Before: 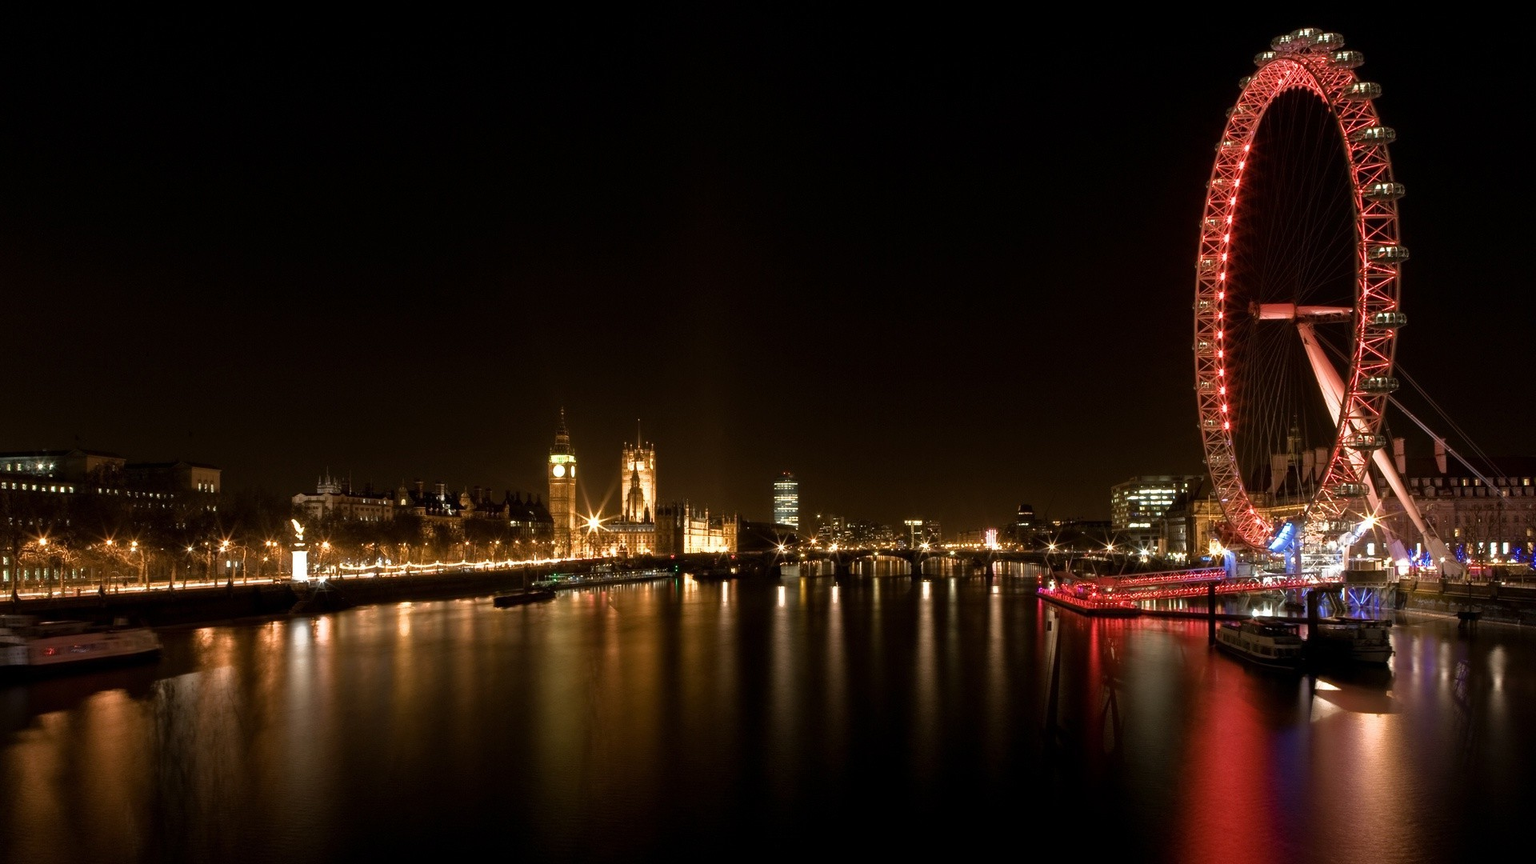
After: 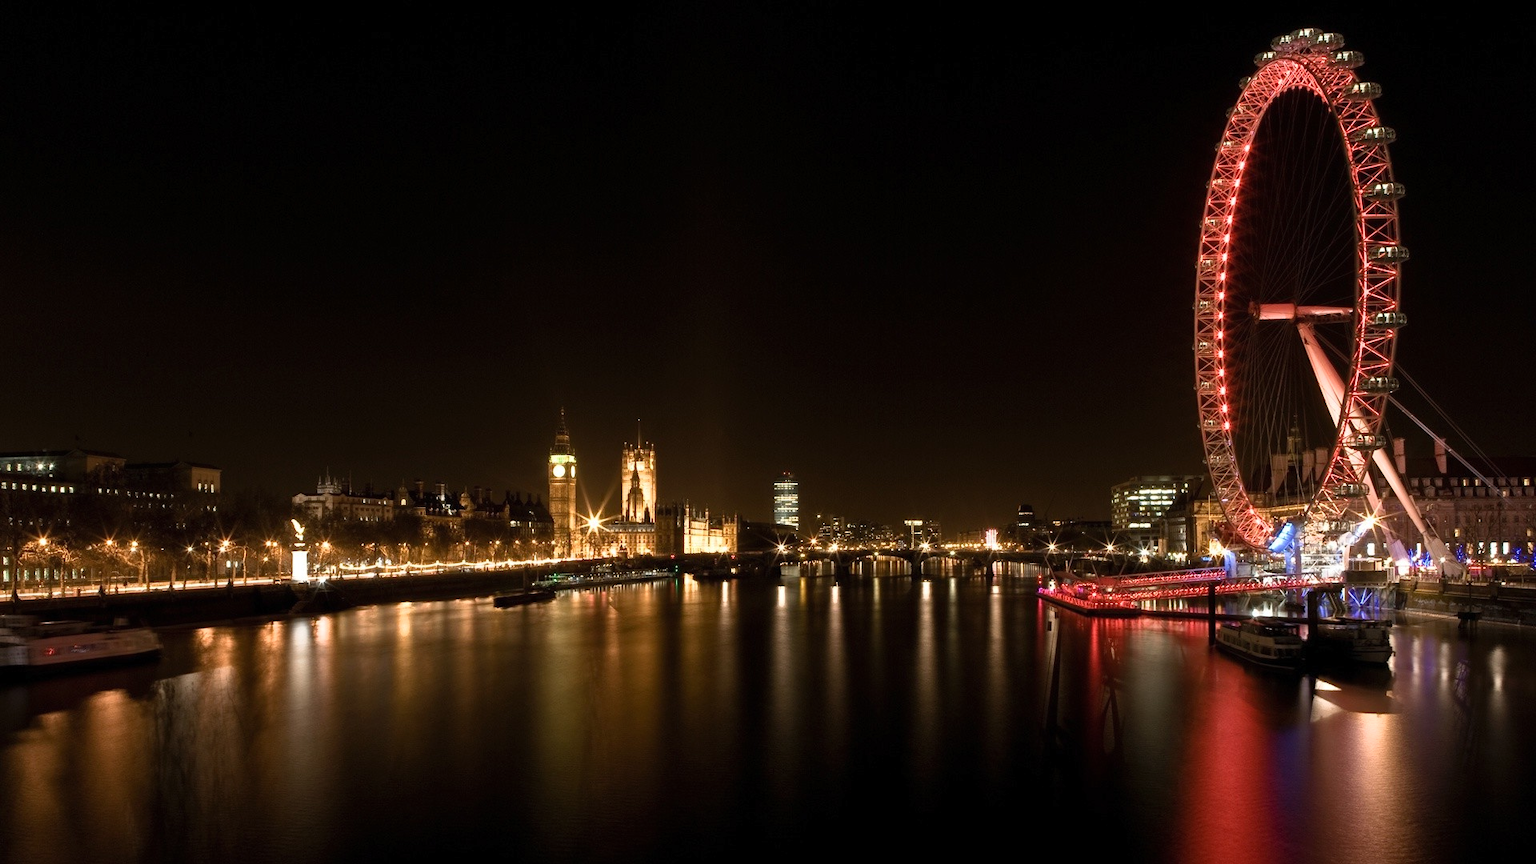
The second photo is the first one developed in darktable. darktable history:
tone curve: curves: ch0 [(0, 0) (0.003, 0.006) (0.011, 0.015) (0.025, 0.032) (0.044, 0.054) (0.069, 0.079) (0.1, 0.111) (0.136, 0.146) (0.177, 0.186) (0.224, 0.229) (0.277, 0.286) (0.335, 0.348) (0.399, 0.426) (0.468, 0.514) (0.543, 0.609) (0.623, 0.706) (0.709, 0.789) (0.801, 0.862) (0.898, 0.926) (1, 1)], color space Lab, independent channels, preserve colors none
